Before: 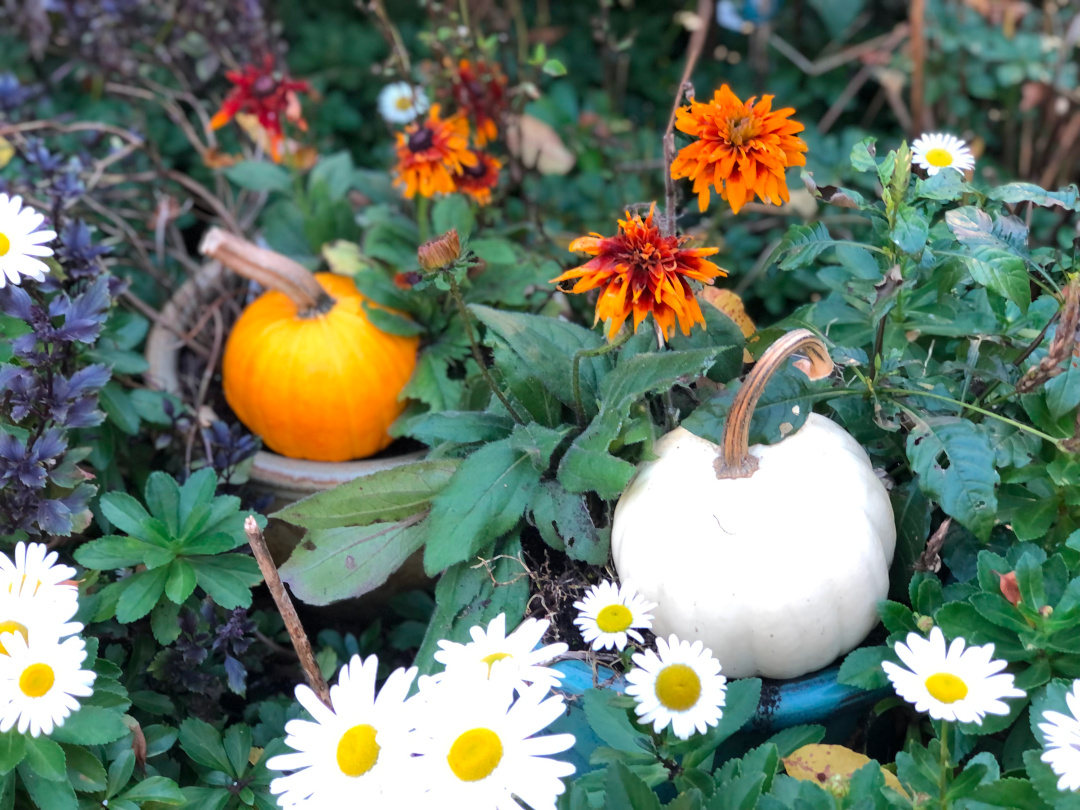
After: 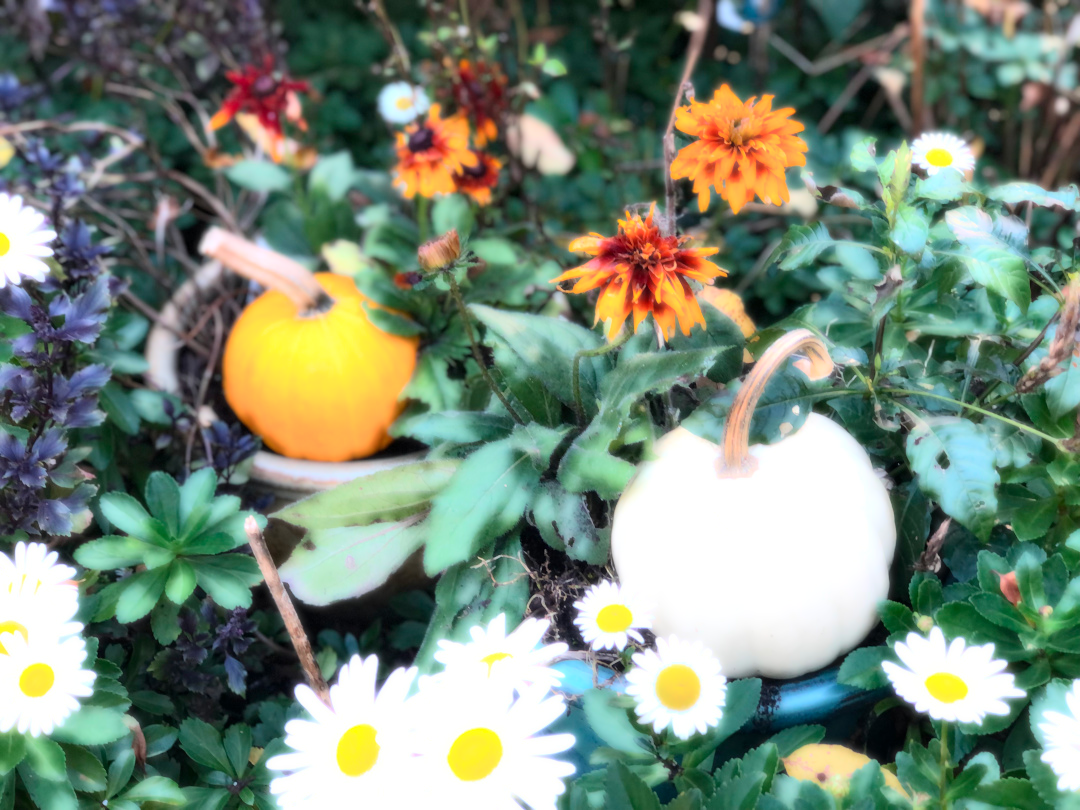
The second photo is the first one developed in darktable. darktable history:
shadows and highlights: shadows -20, white point adjustment -2, highlights -35
bloom: size 0%, threshold 54.82%, strength 8.31%
